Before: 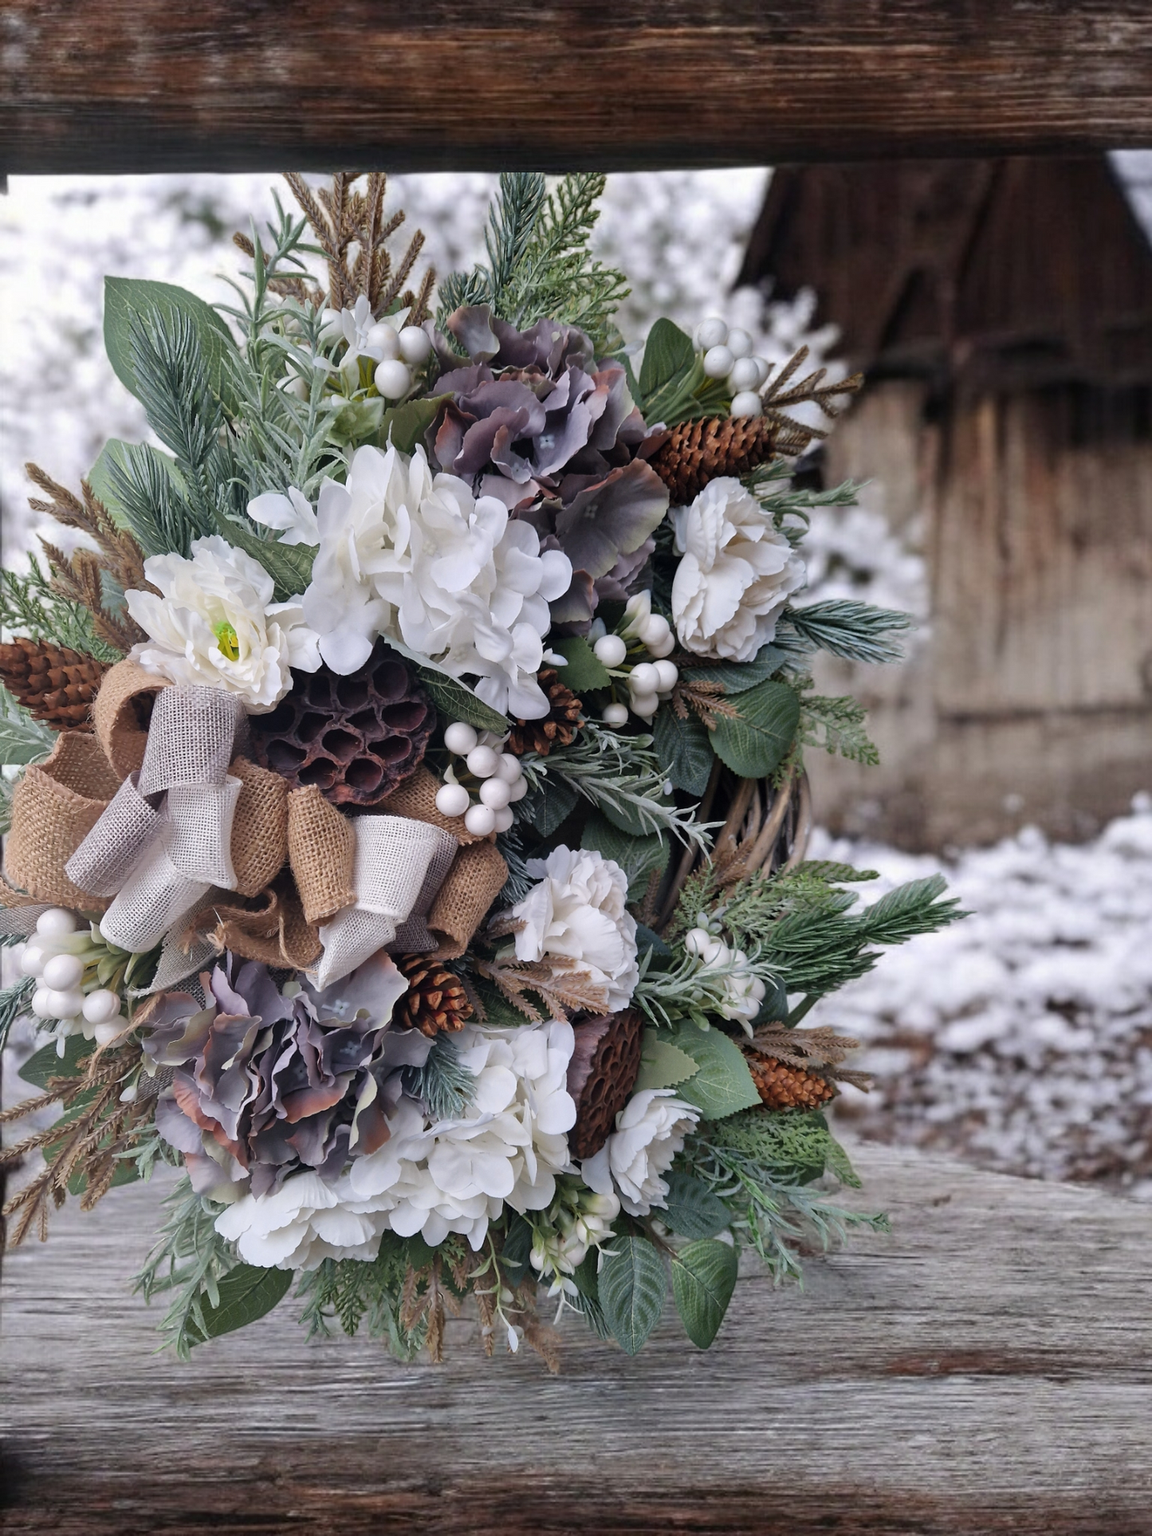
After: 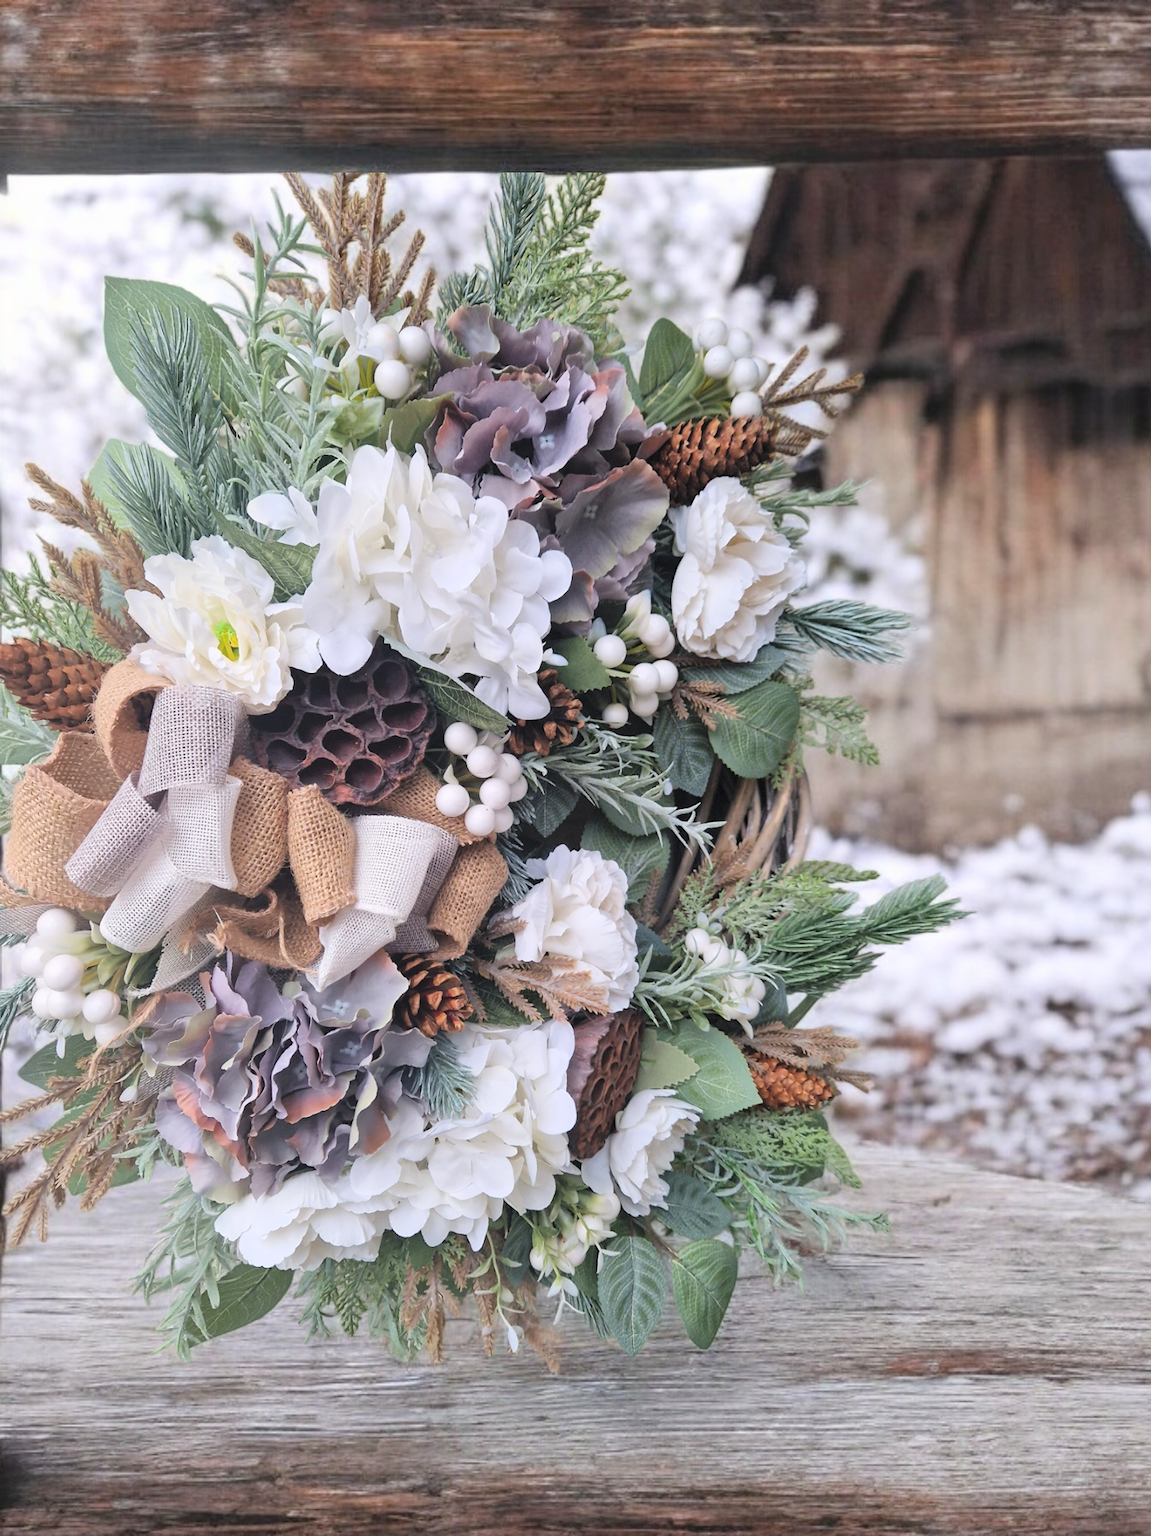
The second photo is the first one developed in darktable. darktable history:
contrast brightness saturation: contrast 0.103, brightness 0.311, saturation 0.143
